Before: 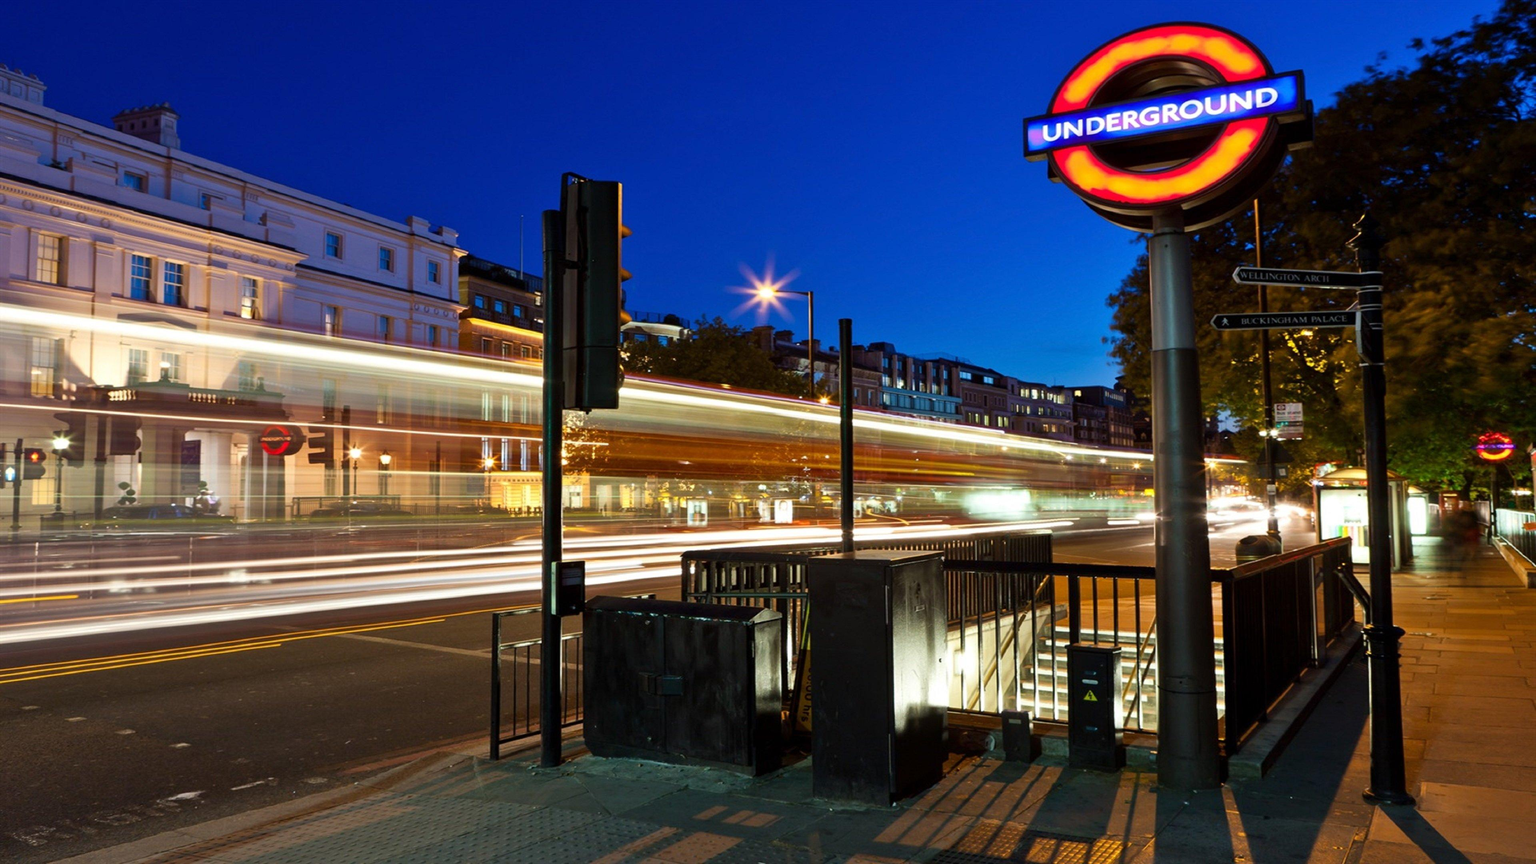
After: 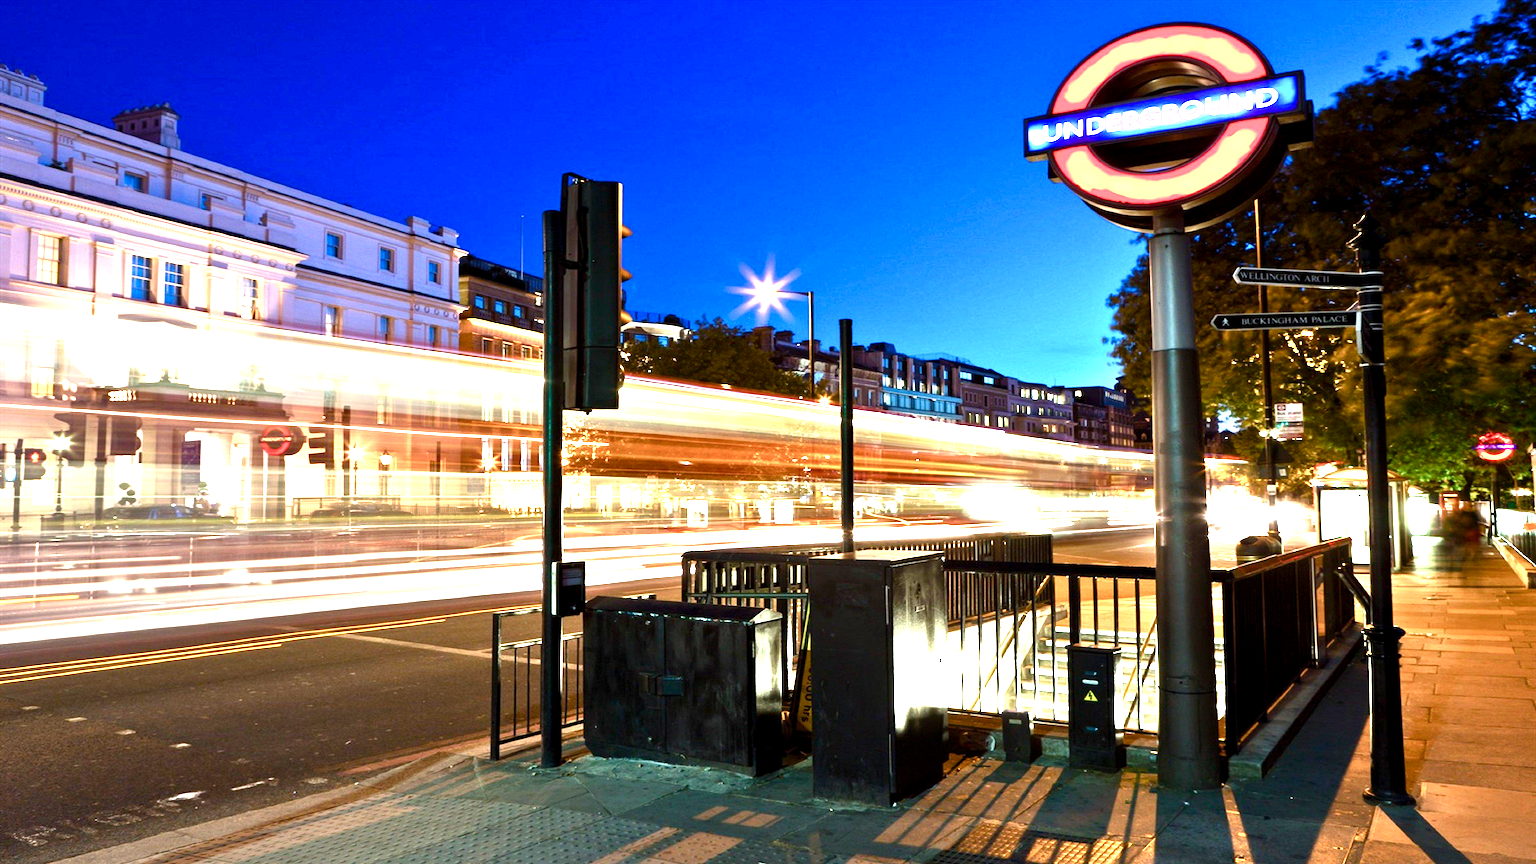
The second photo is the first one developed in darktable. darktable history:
color balance rgb: shadows lift › luminance -20%, power › hue 72.24°, highlights gain › luminance 15%, global offset › hue 171.6°, perceptual saturation grading › highlights -30%, perceptual saturation grading › shadows 20%, global vibrance 30%, contrast 10%
exposure: black level correction 0.001, exposure 1.646 EV, compensate exposure bias true, compensate highlight preservation false
